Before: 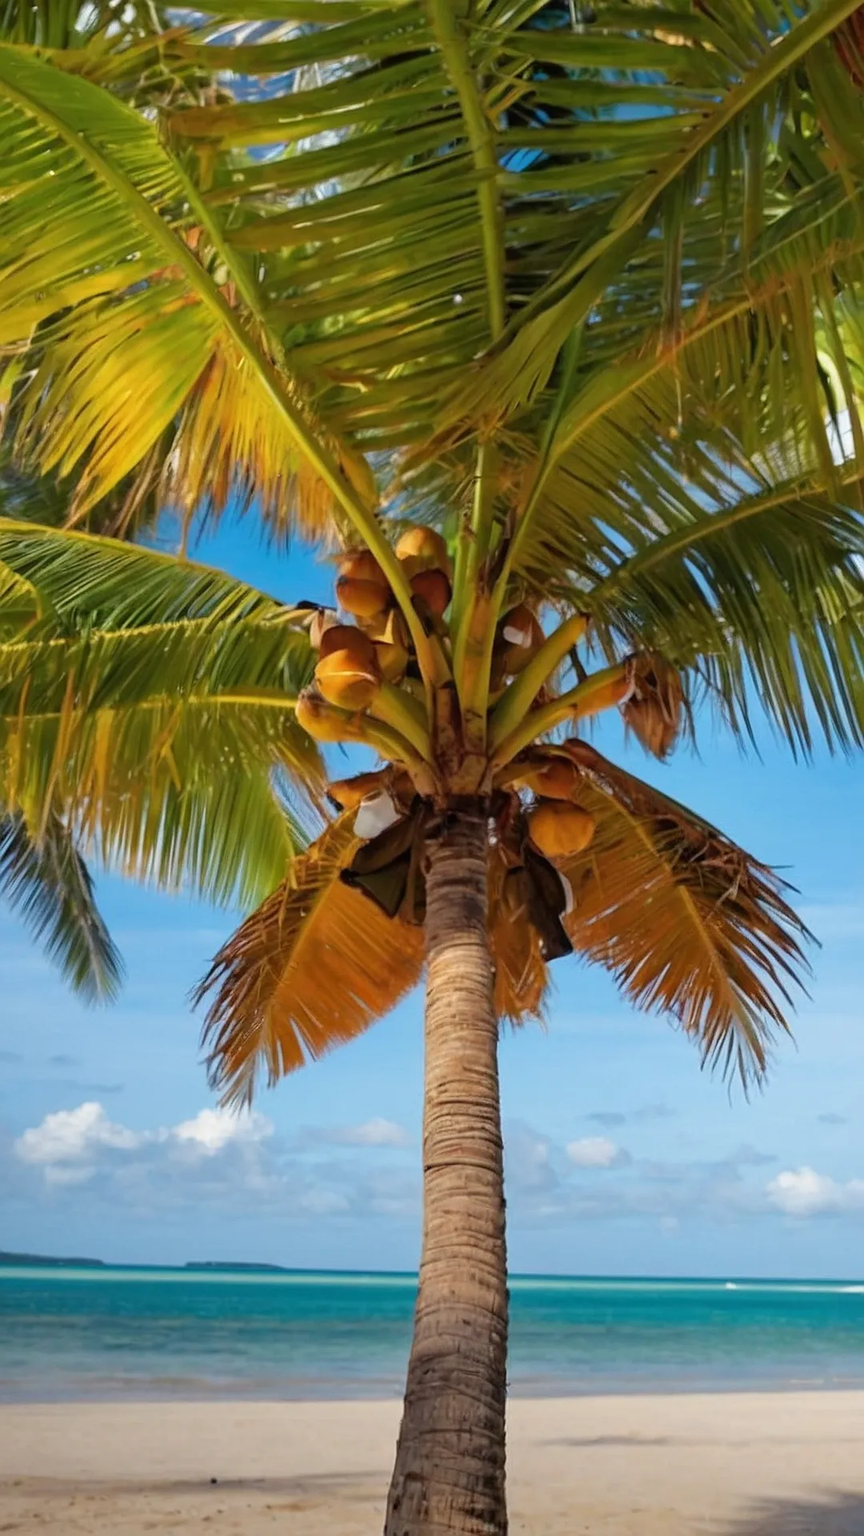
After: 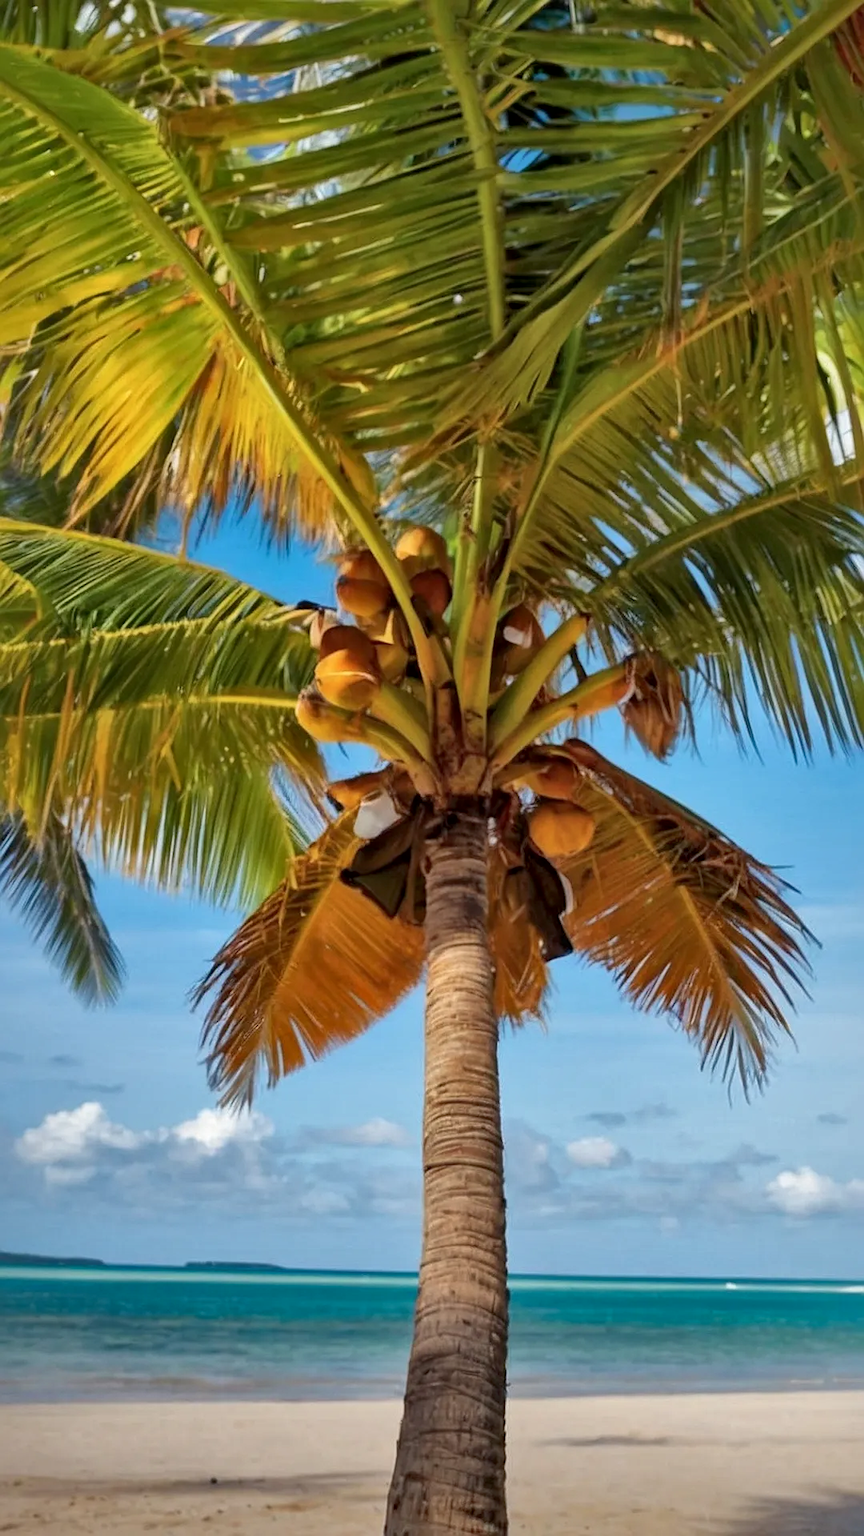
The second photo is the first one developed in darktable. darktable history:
shadows and highlights: highlights color adjustment 0.036%
local contrast: mode bilateral grid, contrast 19, coarseness 50, detail 144%, midtone range 0.2
